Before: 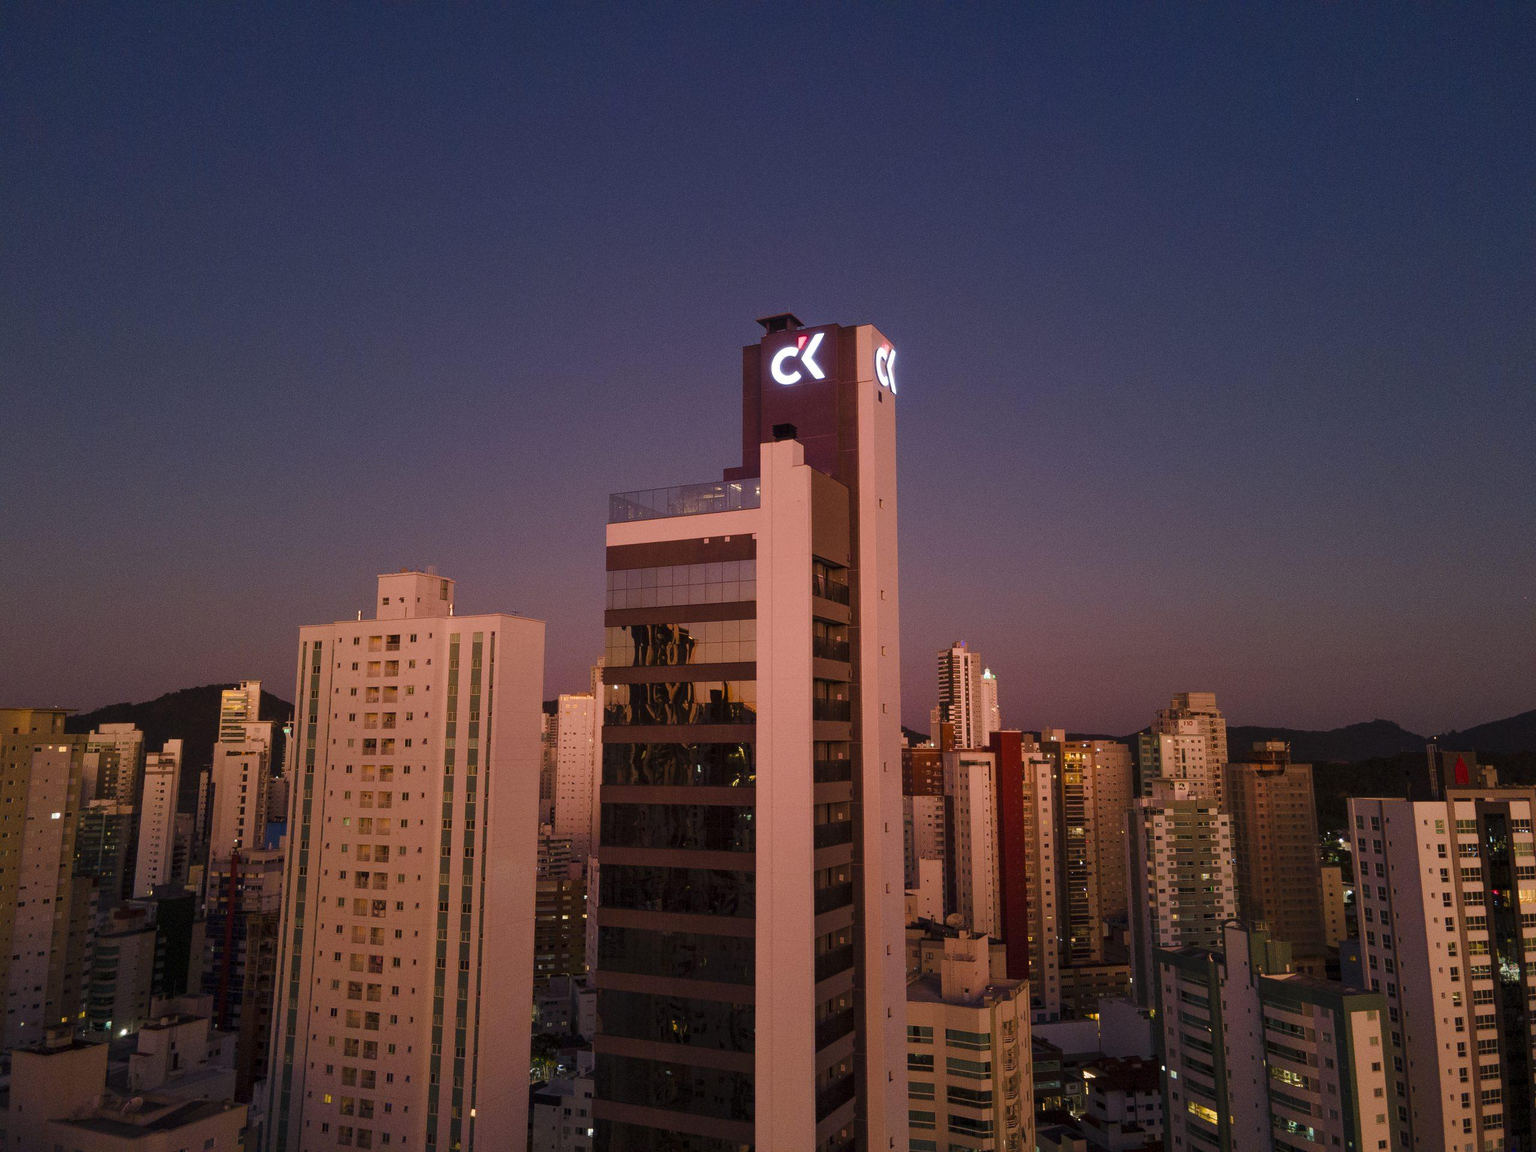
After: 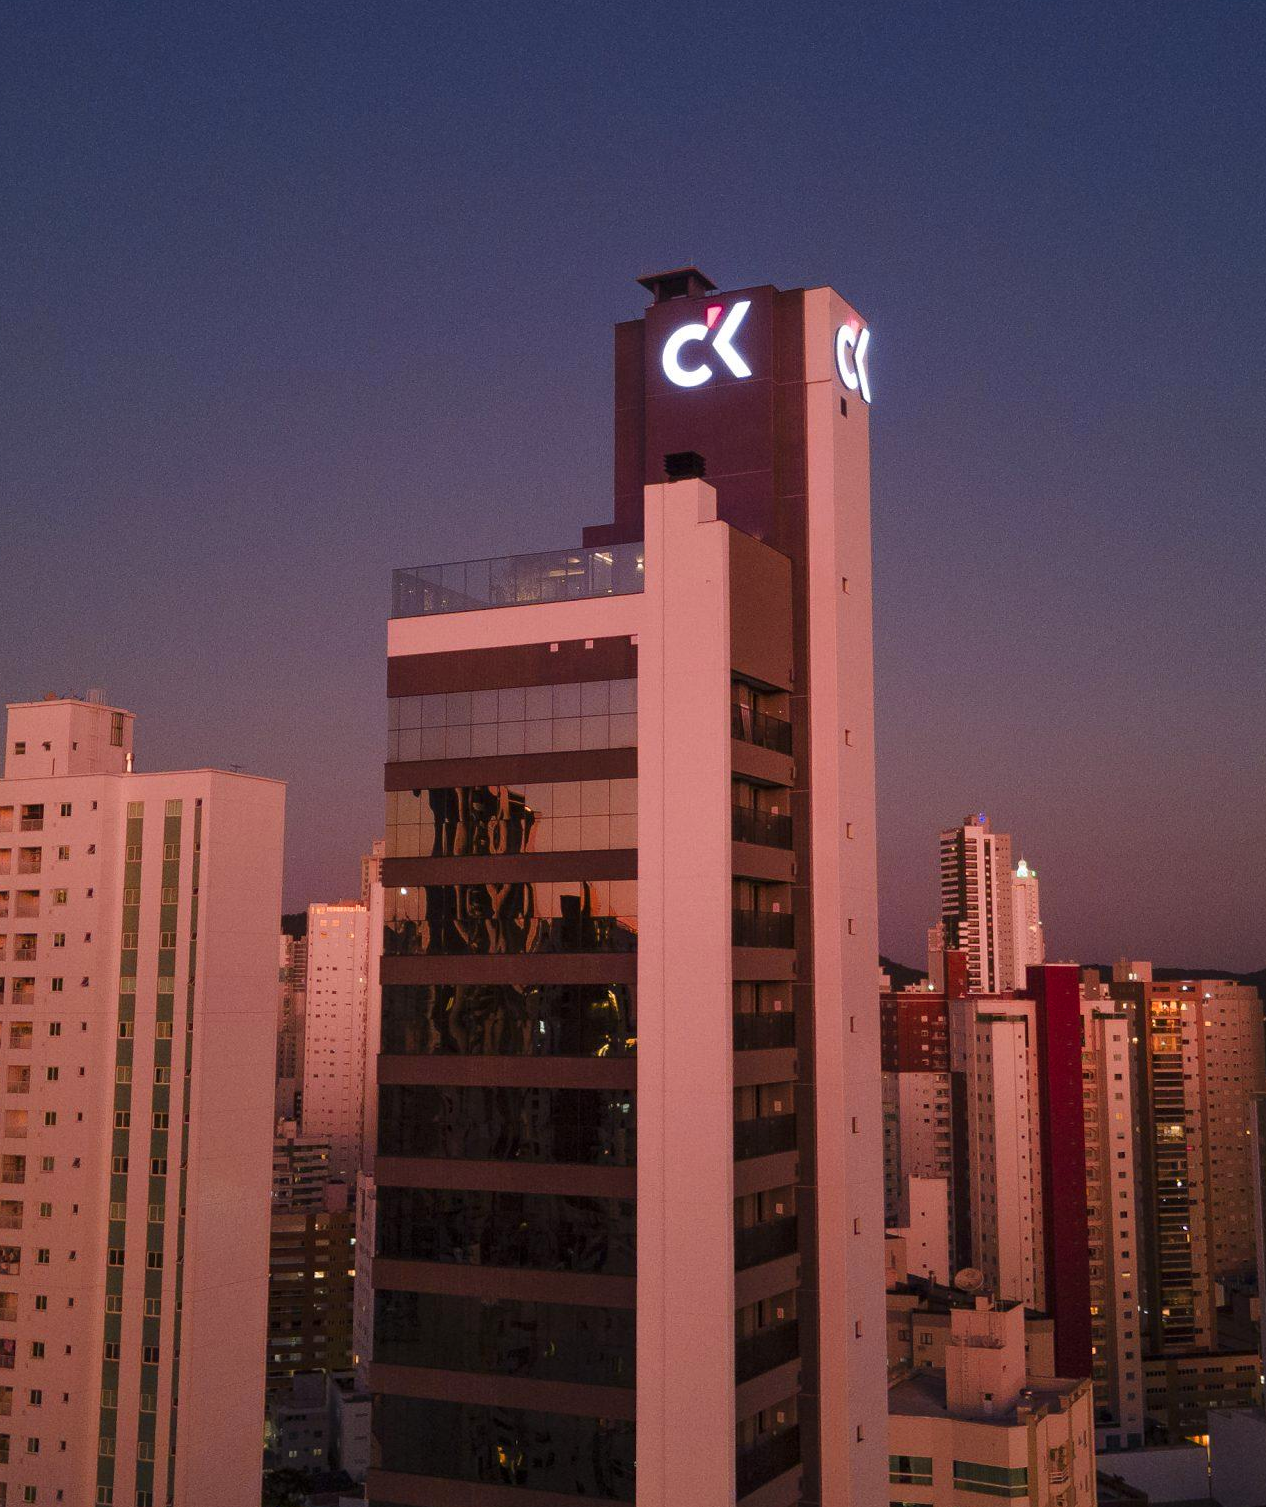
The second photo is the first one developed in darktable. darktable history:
crop and rotate: angle 0.02°, left 24.353%, top 13.219%, right 26.156%, bottom 8.224%
color zones: curves: ch1 [(0.263, 0.53) (0.376, 0.287) (0.487, 0.512) (0.748, 0.547) (1, 0.513)]; ch2 [(0.262, 0.45) (0.751, 0.477)], mix 31.98%
